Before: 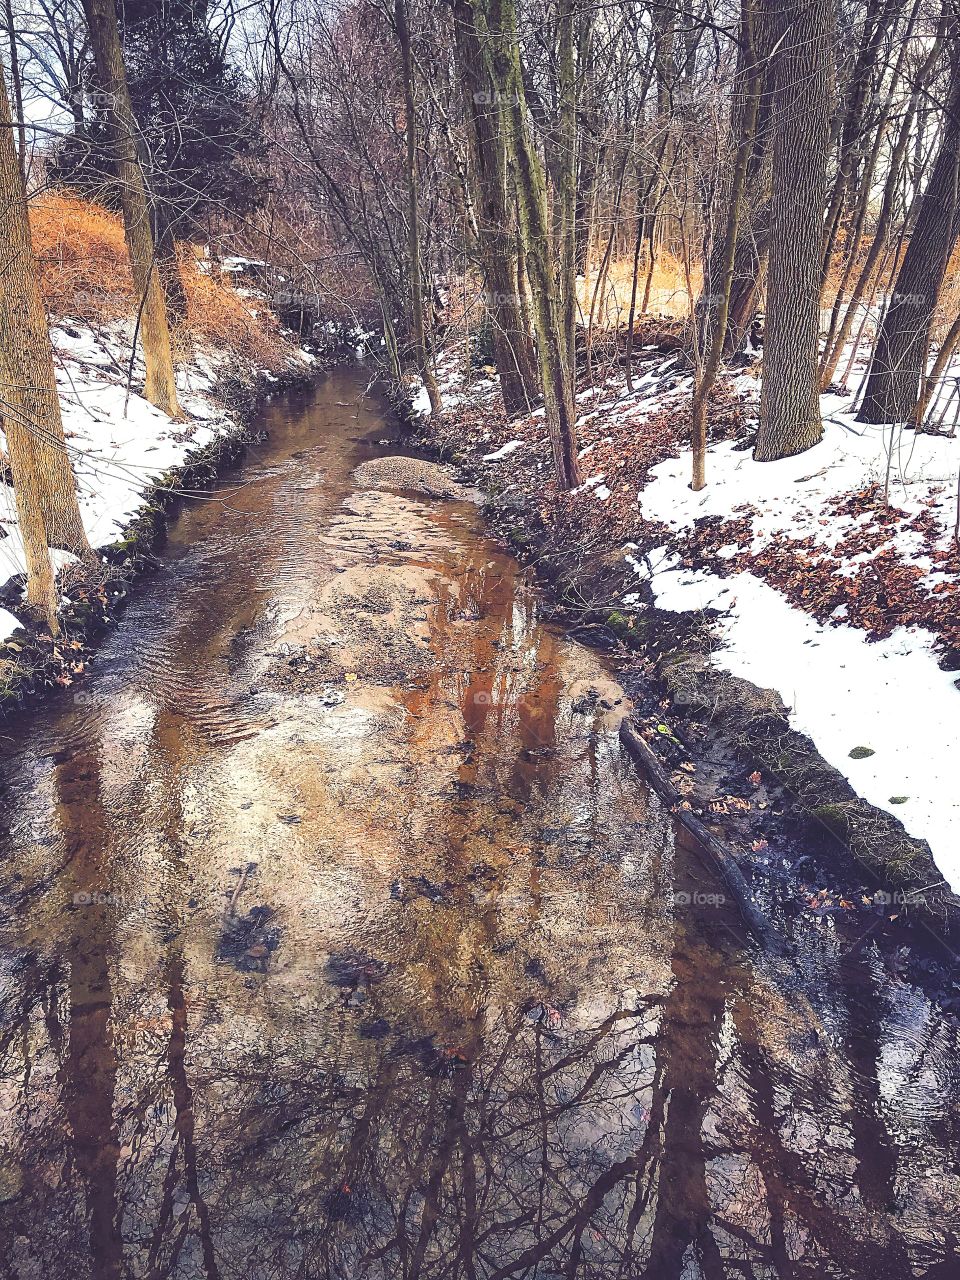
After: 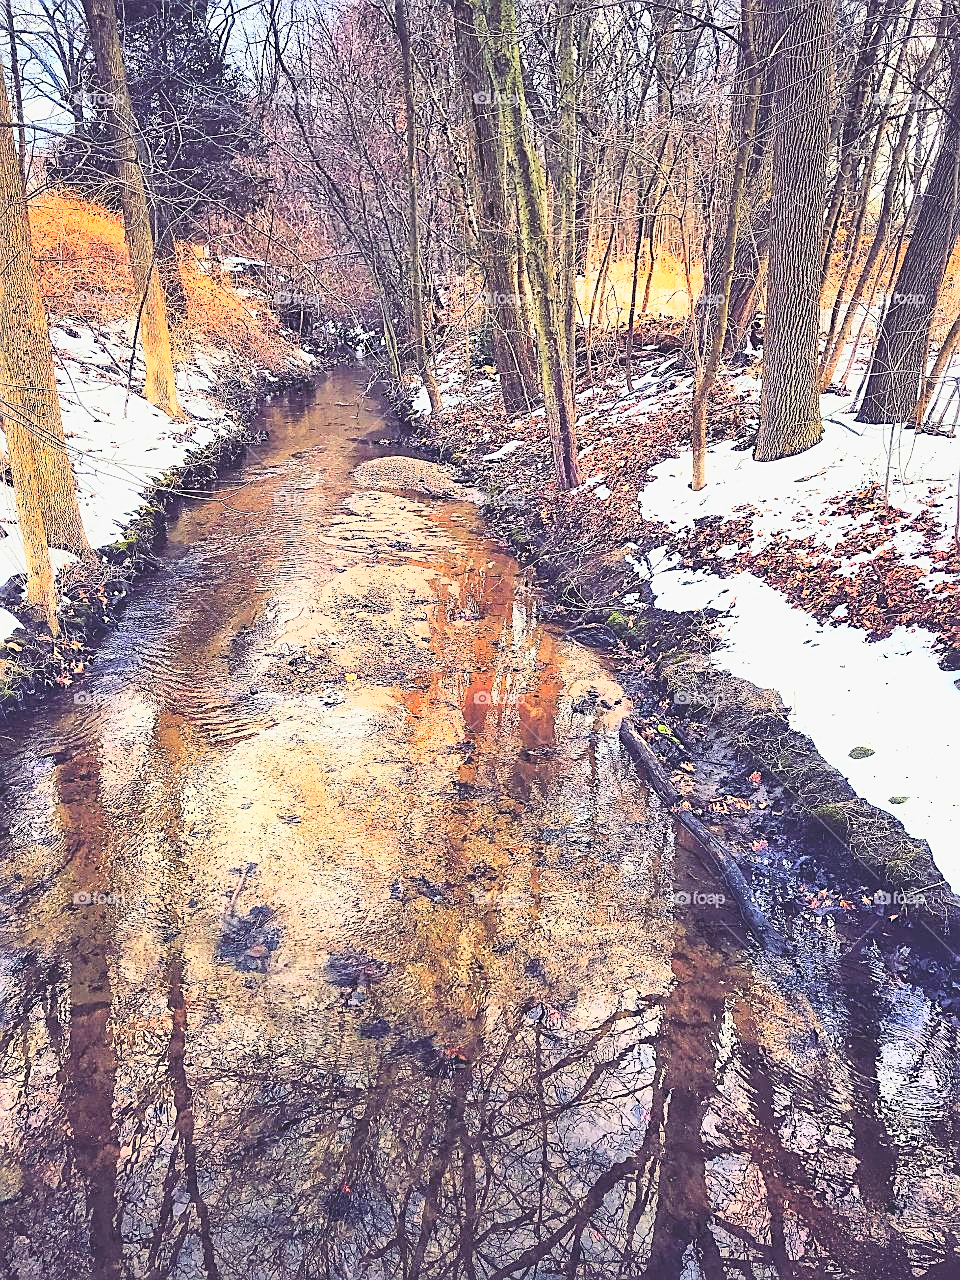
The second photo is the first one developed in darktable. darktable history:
tone curve: curves: ch0 [(0, 0) (0.035, 0.017) (0.131, 0.108) (0.279, 0.279) (0.476, 0.554) (0.617, 0.693) (0.704, 0.77) (0.801, 0.854) (0.895, 0.927) (1, 0.976)]; ch1 [(0, 0) (0.318, 0.278) (0.444, 0.427) (0.493, 0.493) (0.537, 0.547) (0.594, 0.616) (0.746, 0.764) (1, 1)]; ch2 [(0, 0) (0.316, 0.292) (0.381, 0.37) (0.423, 0.448) (0.476, 0.482) (0.502, 0.498) (0.529, 0.532) (0.583, 0.608) (0.639, 0.657) (0.7, 0.7) (0.861, 0.808) (1, 0.951)], color space Lab, linked channels, preserve colors none
color correction: highlights b* 0.065
sharpen: on, module defaults
contrast brightness saturation: contrast 0.237, brightness 0.263, saturation 0.393
